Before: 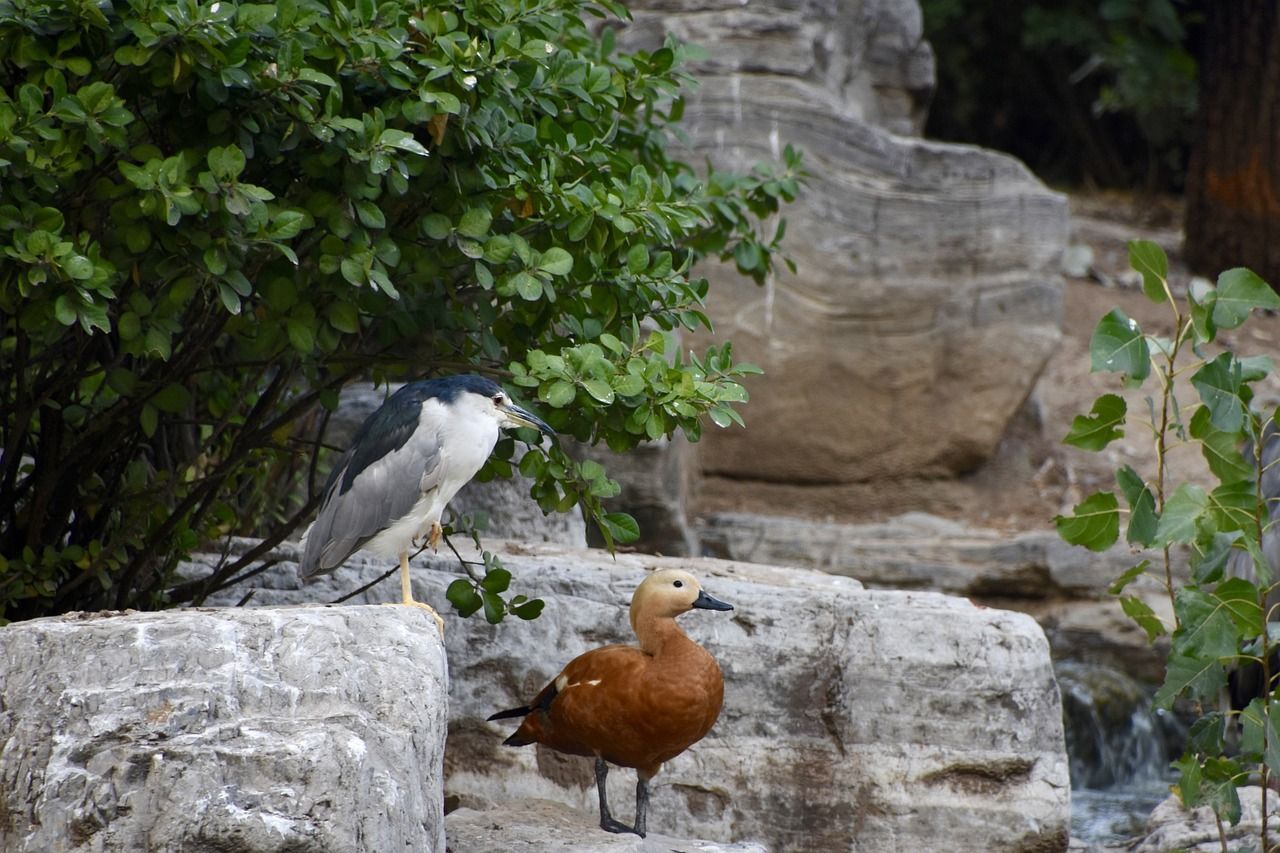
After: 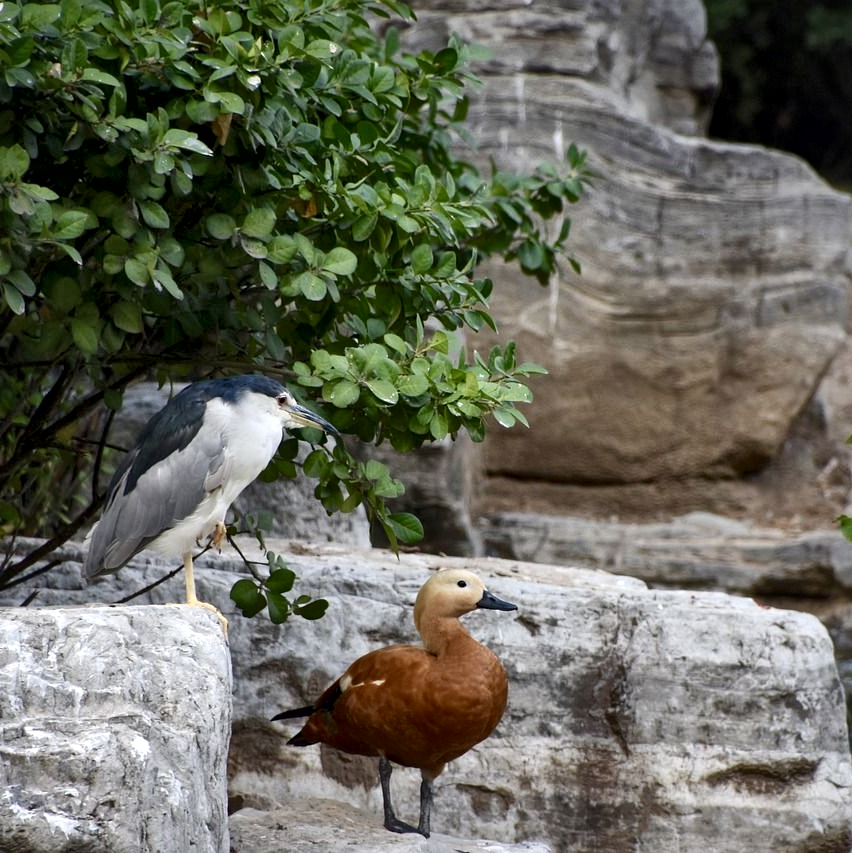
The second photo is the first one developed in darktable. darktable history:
crop: left 16.894%, right 16.513%
local contrast: mode bilateral grid, contrast 19, coarseness 51, detail 171%, midtone range 0.2
